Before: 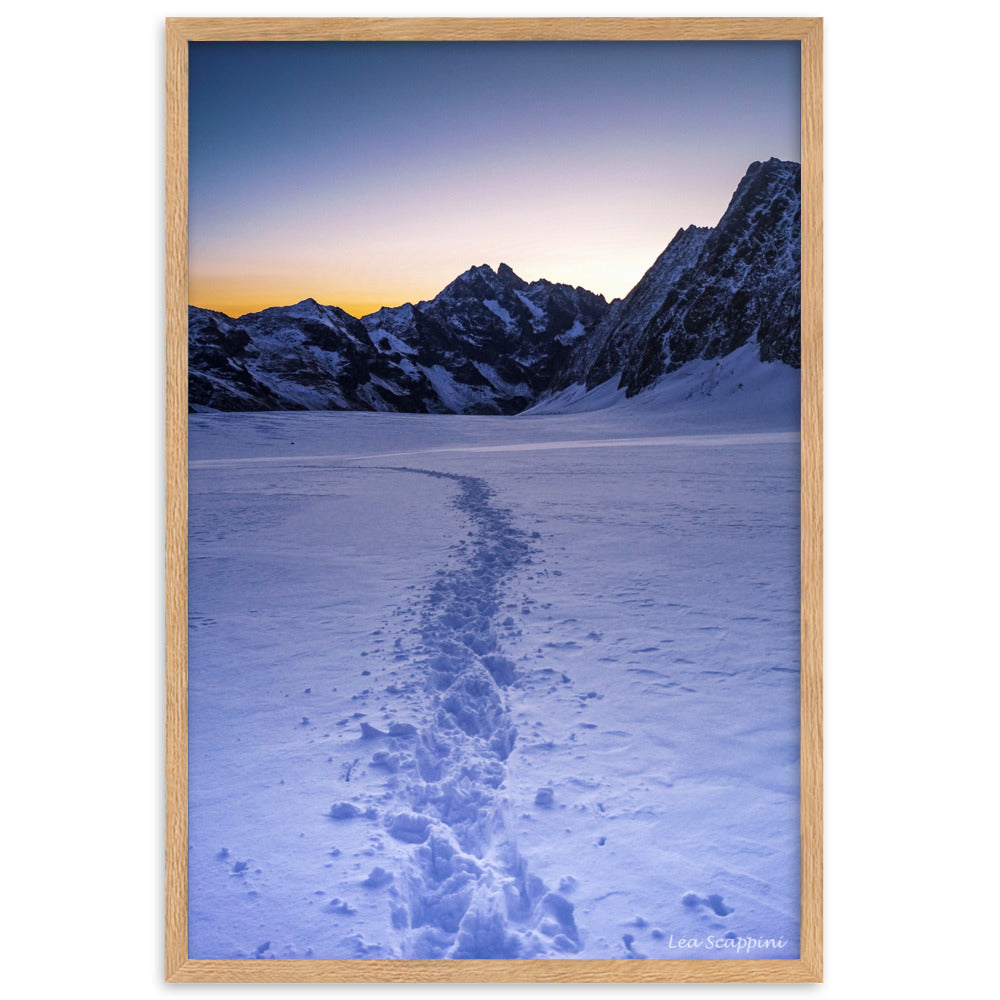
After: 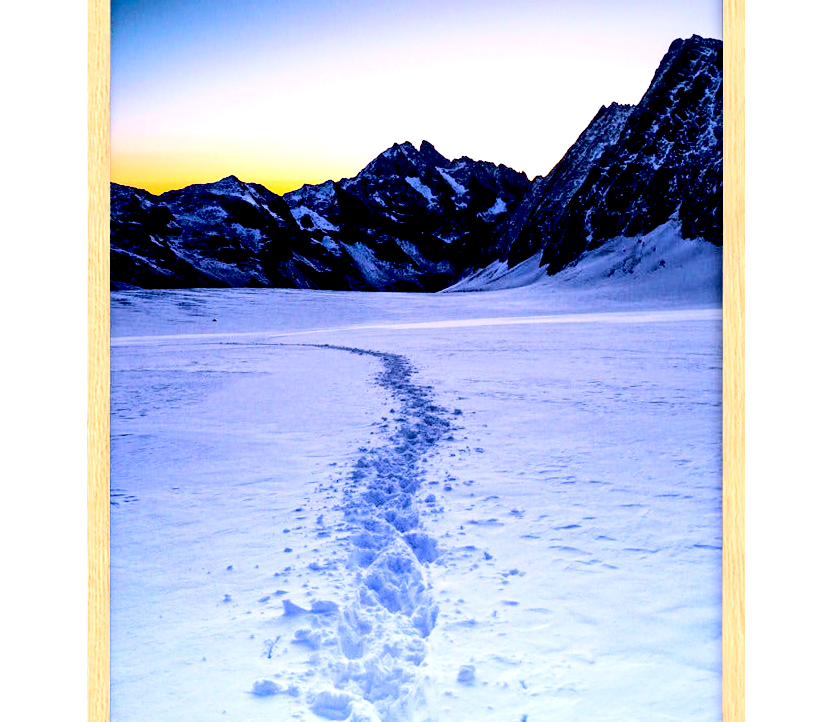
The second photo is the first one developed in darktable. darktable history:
base curve: curves: ch0 [(0, 0) (0.036, 0.025) (0.121, 0.166) (0.206, 0.329) (0.605, 0.79) (1, 1)]
exposure: black level correction 0.036, exposure 0.902 EV, compensate highlight preservation false
crop: left 7.855%, top 12.316%, right 10.437%, bottom 15.423%
